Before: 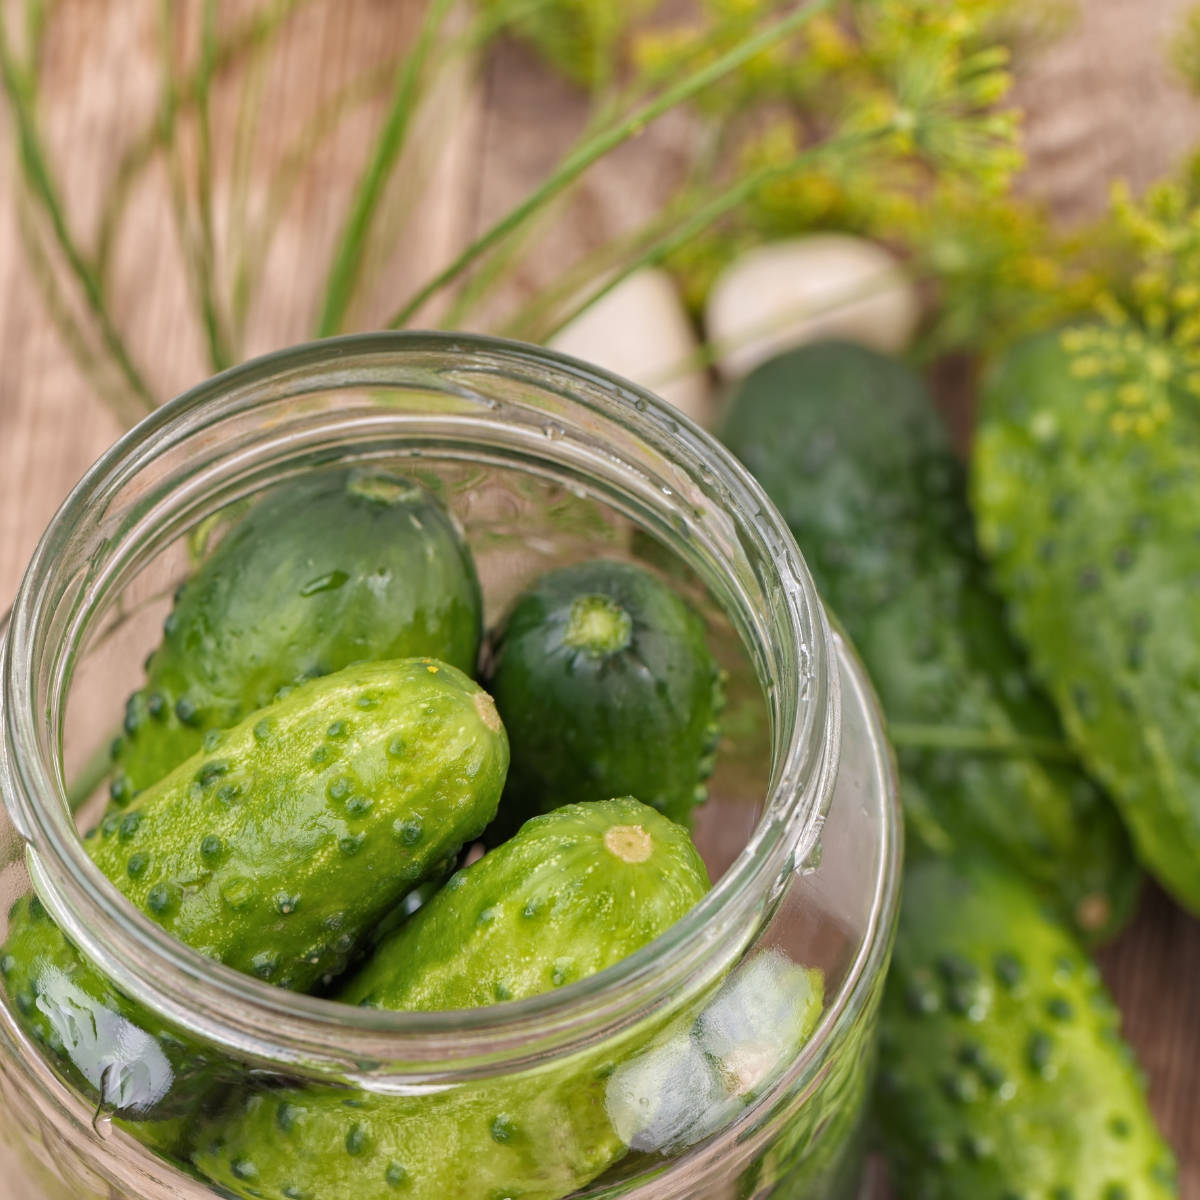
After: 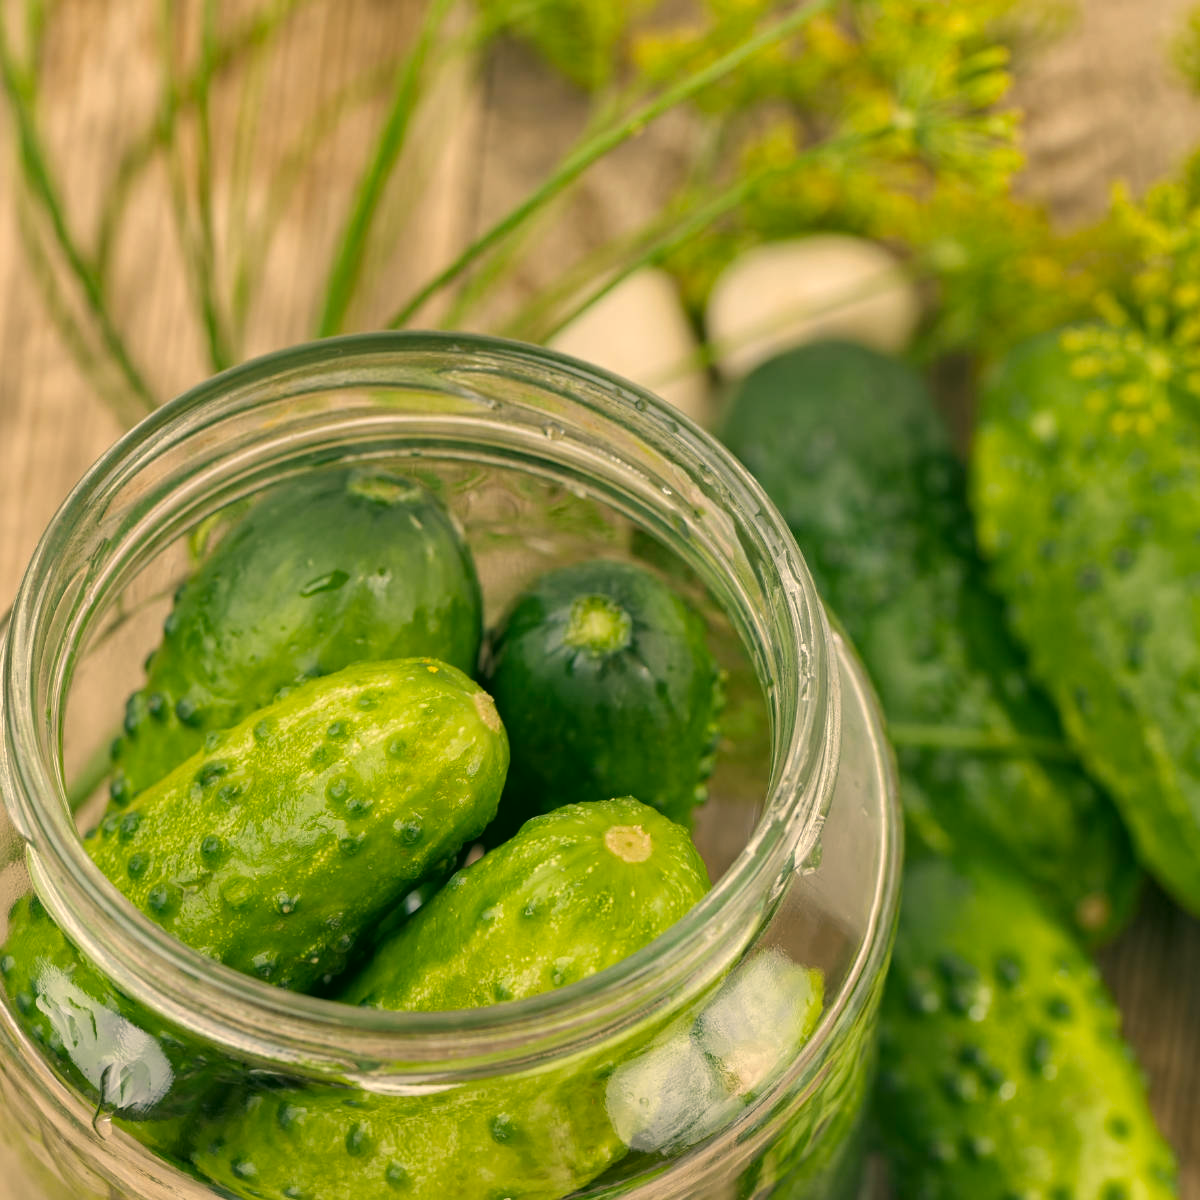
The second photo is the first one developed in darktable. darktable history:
color correction: highlights a* 5.13, highlights b* 24.59, shadows a* -16.02, shadows b* 3.9
